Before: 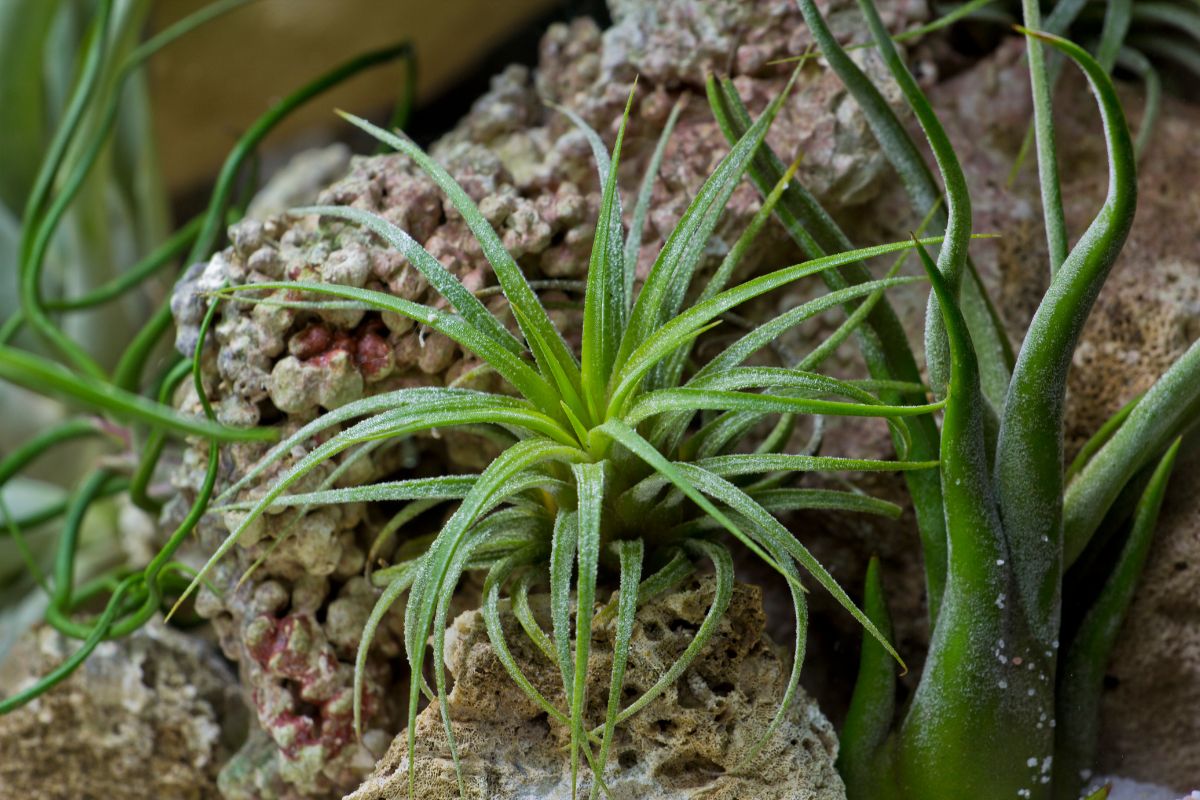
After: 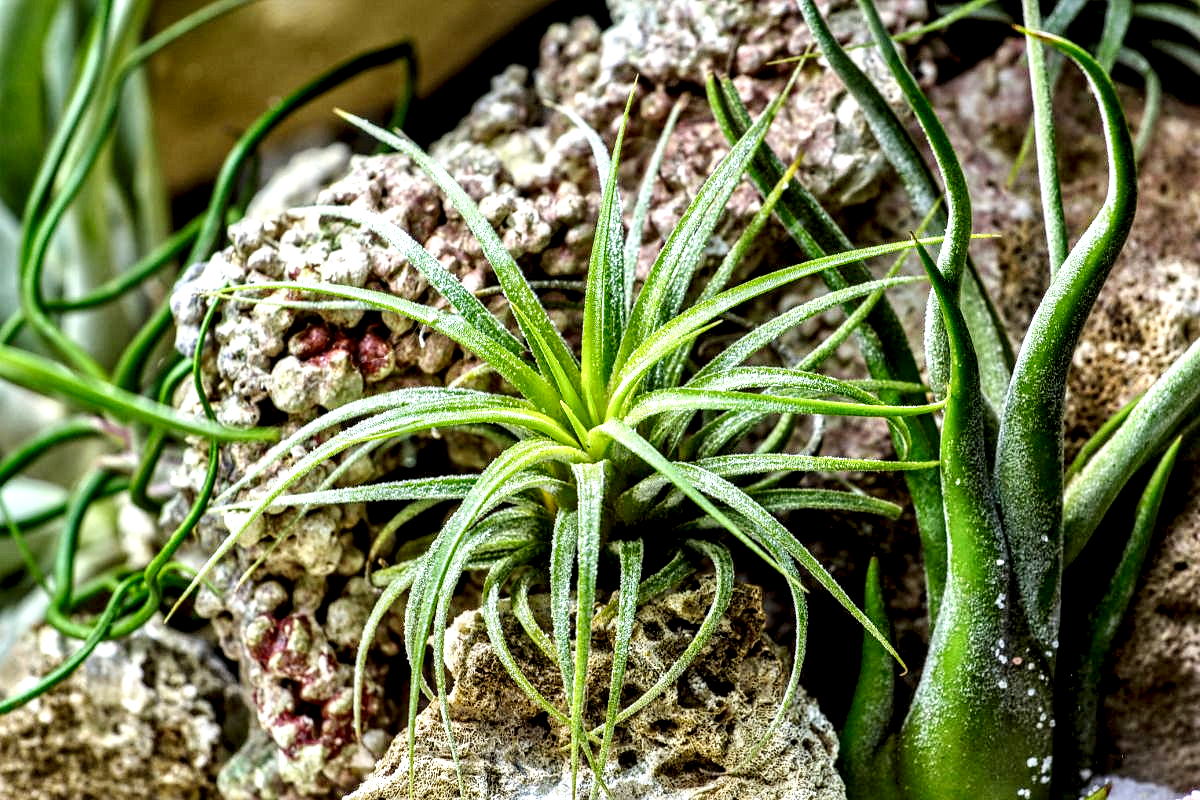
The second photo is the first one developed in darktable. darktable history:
sharpen: radius 0.974, amount 0.606
local contrast: detail 202%
shadows and highlights: soften with gaussian
base curve: curves: ch0 [(0, 0) (0.005, 0.002) (0.15, 0.3) (0.4, 0.7) (0.75, 0.95) (1, 1)], preserve colors none
